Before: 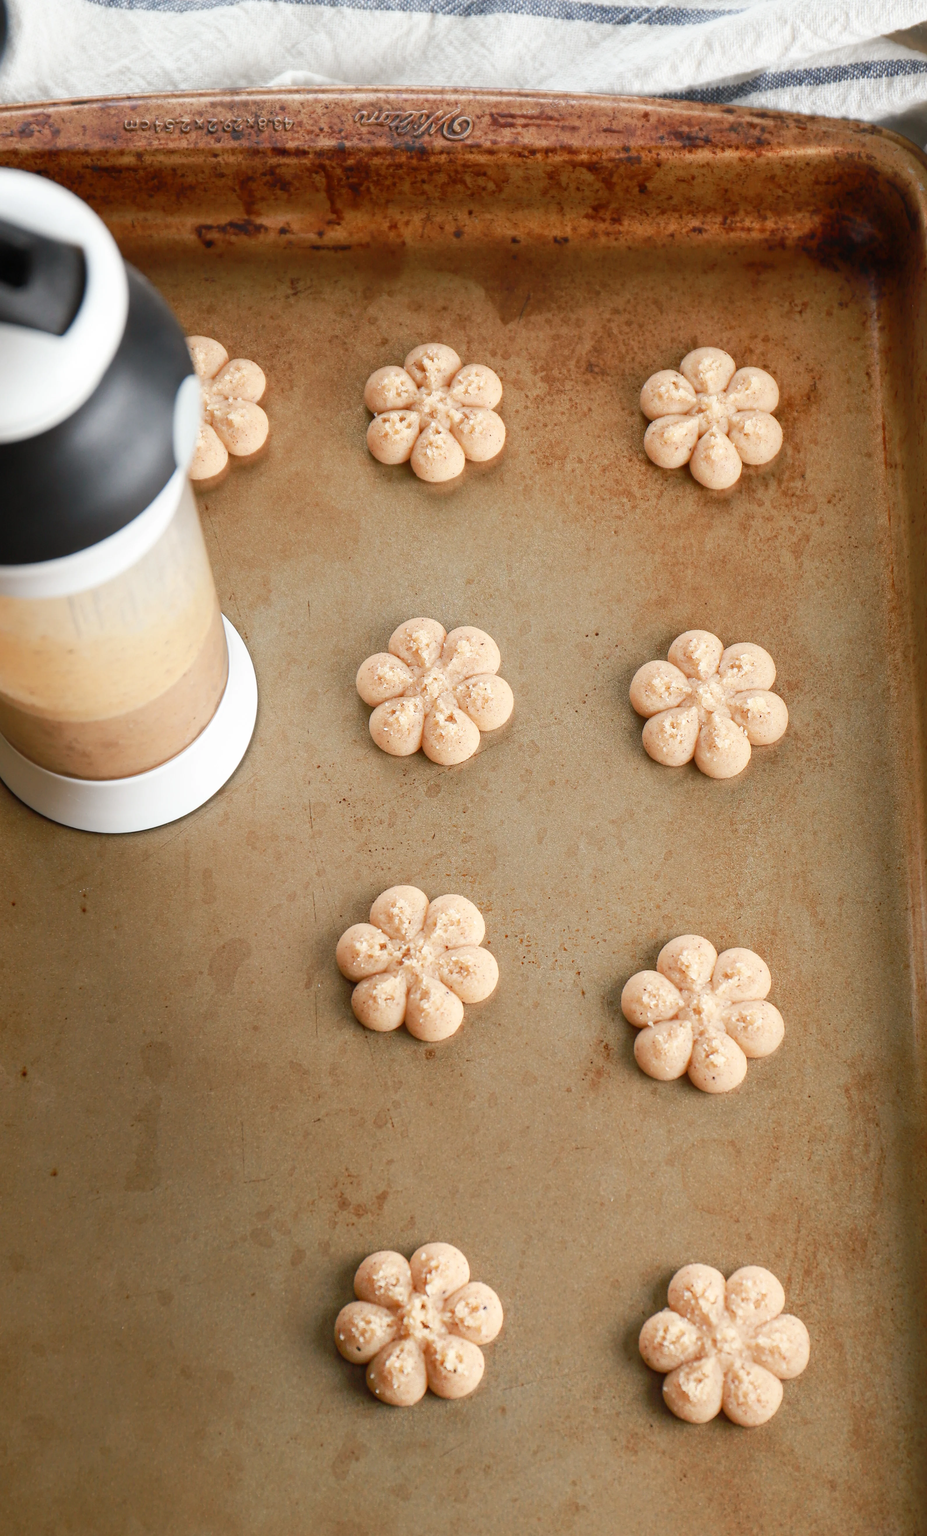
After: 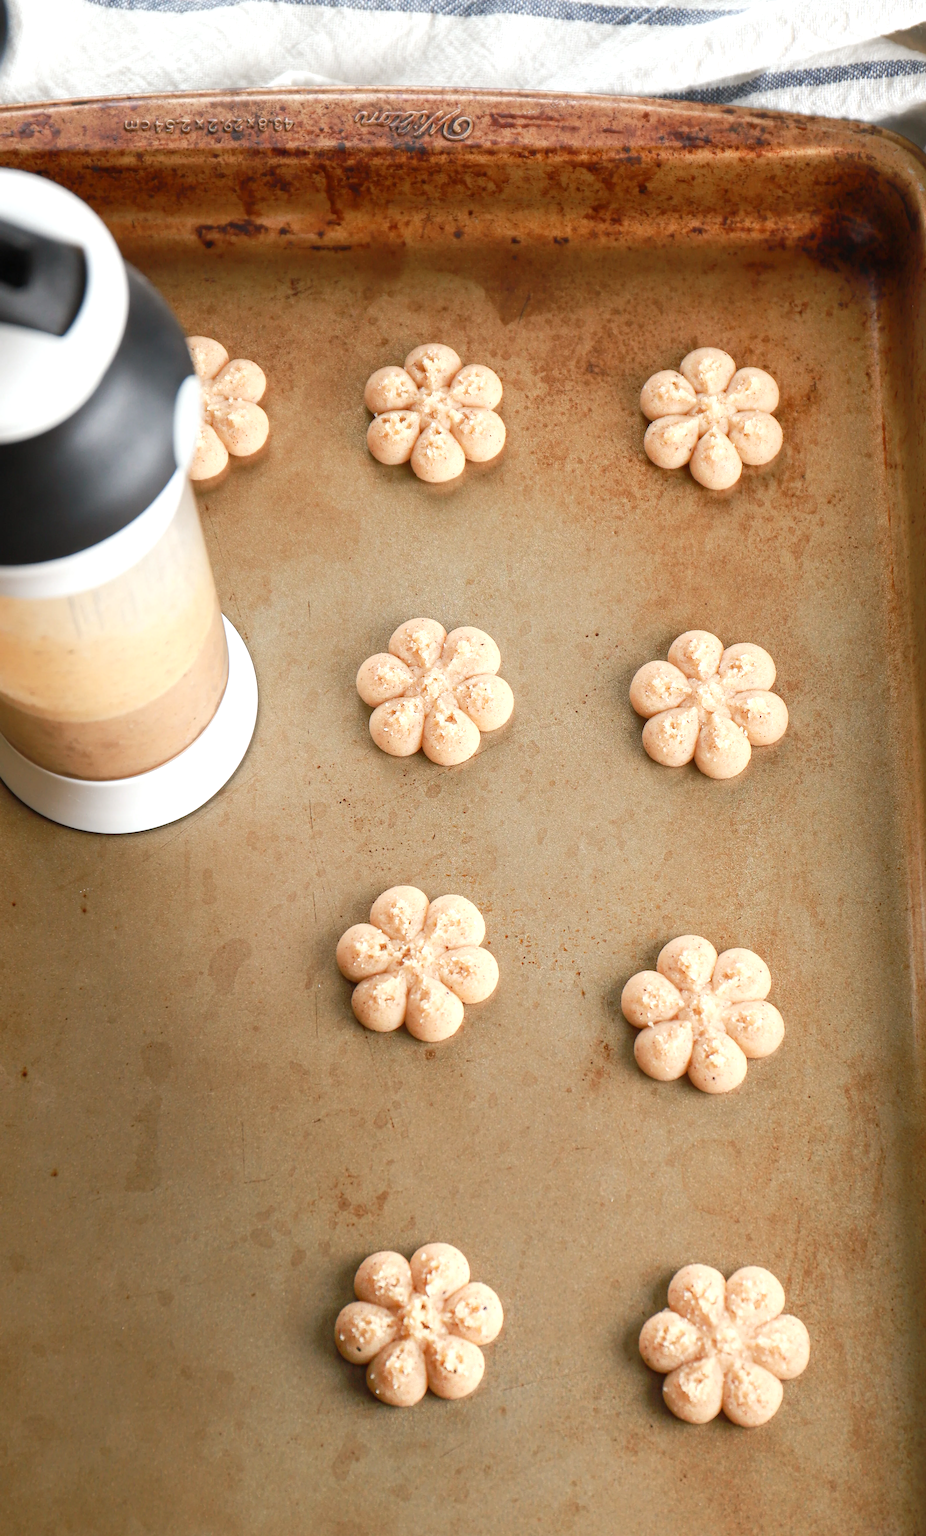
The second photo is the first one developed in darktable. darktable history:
exposure: exposure 0.299 EV, compensate exposure bias true, compensate highlight preservation false
